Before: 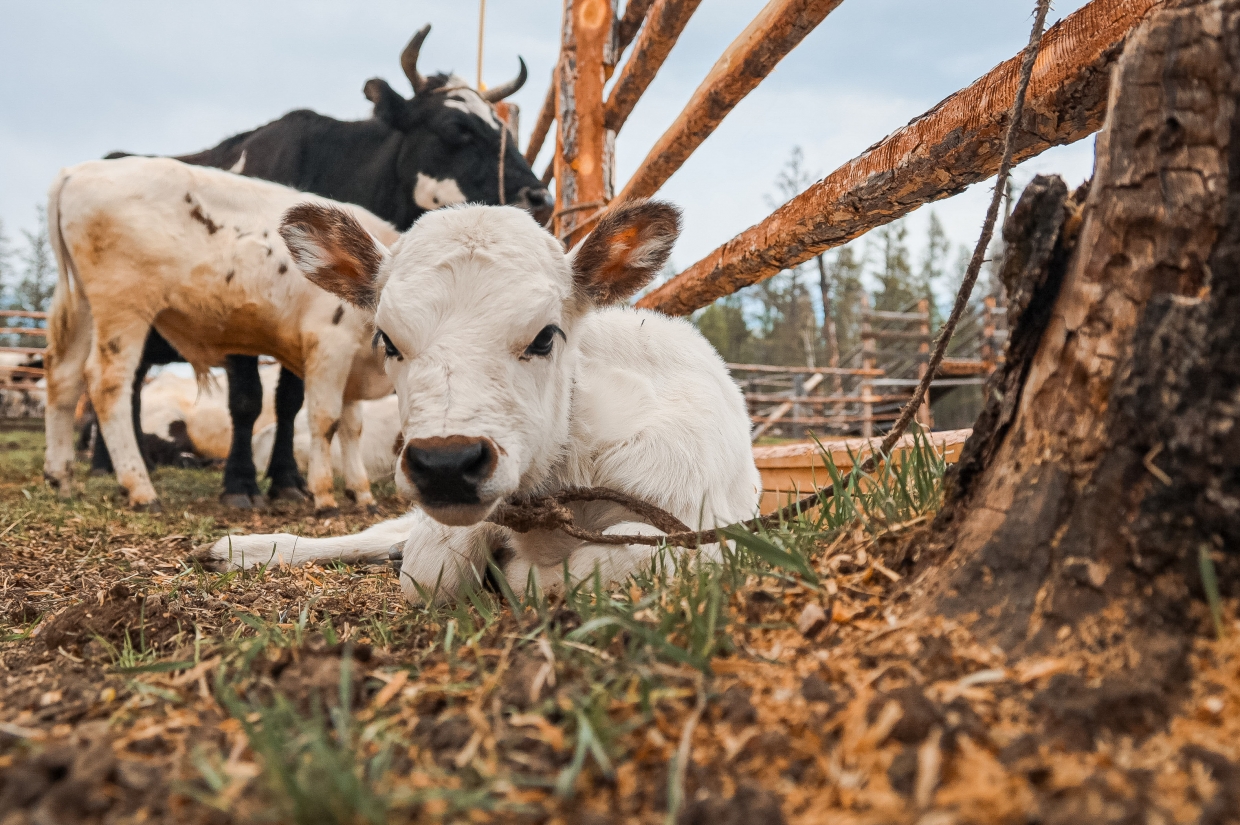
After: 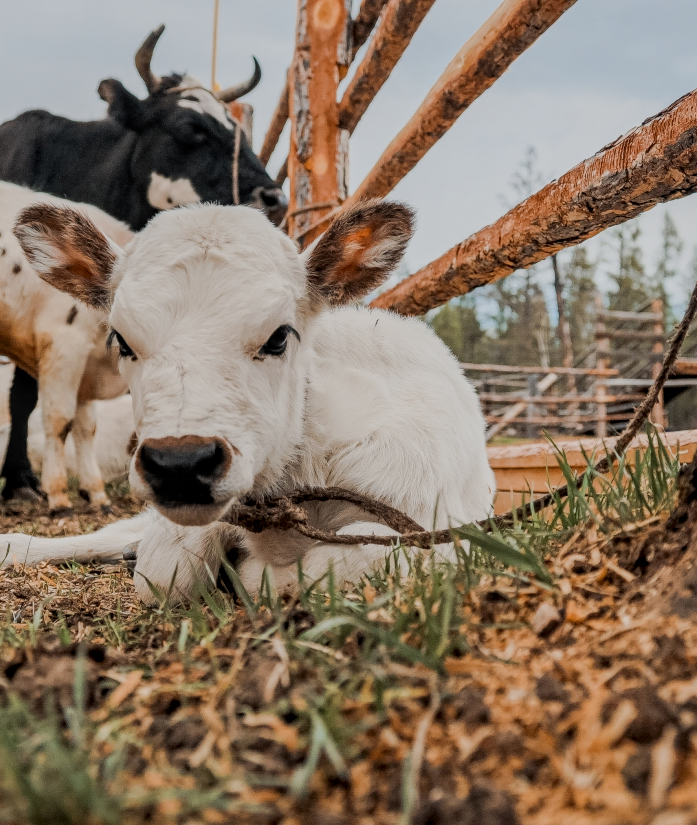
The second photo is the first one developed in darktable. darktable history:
contrast equalizer: y [[0.5 ×6], [0.5 ×6], [0.975, 0.964, 0.925, 0.865, 0.793, 0.721], [0 ×6], [0 ×6]]
crop: left 21.496%, right 22.254%
filmic rgb: black relative exposure -6.98 EV, white relative exposure 5.63 EV, hardness 2.86
local contrast: on, module defaults
